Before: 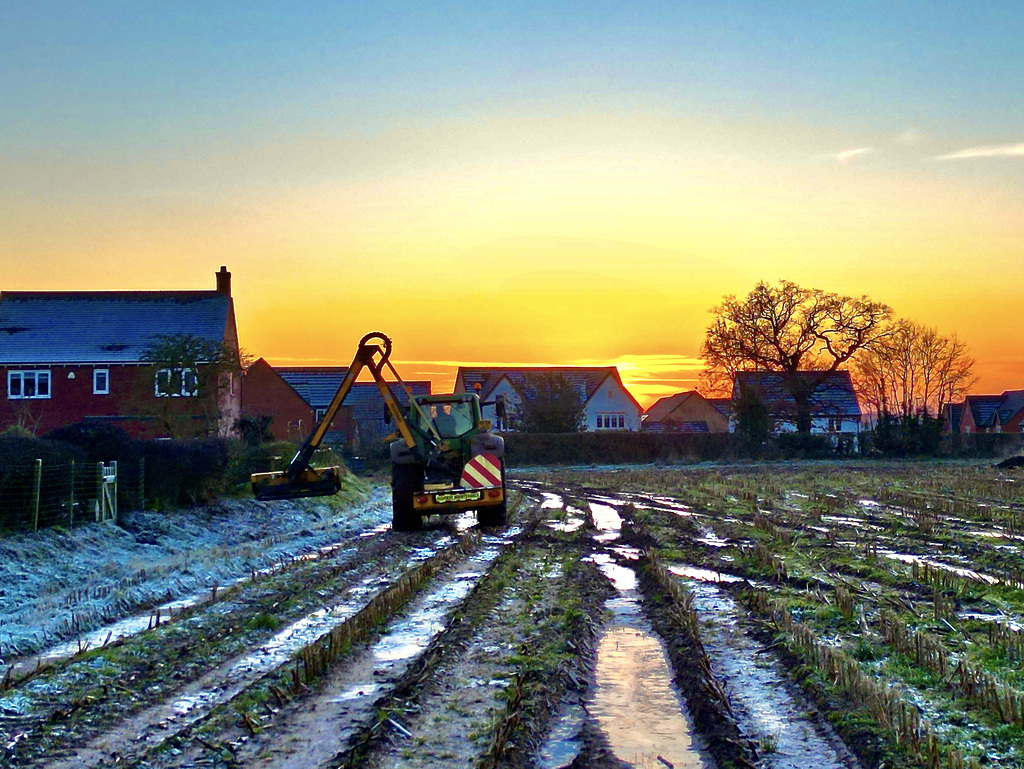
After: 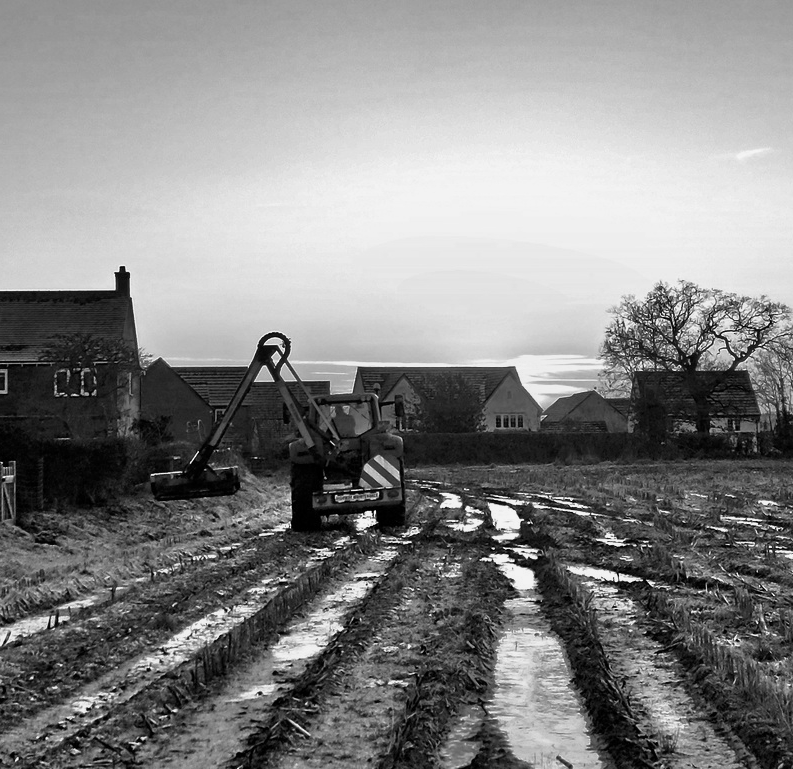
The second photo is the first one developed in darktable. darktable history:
color balance rgb: linear chroma grading › global chroma 15%, perceptual saturation grading › global saturation 30%
exposure: exposure -0.072 EV, compensate highlight preservation false
monochrome: a 32, b 64, size 2.3
contrast brightness saturation: contrast 0.05
crop: left 9.88%, right 12.664%
